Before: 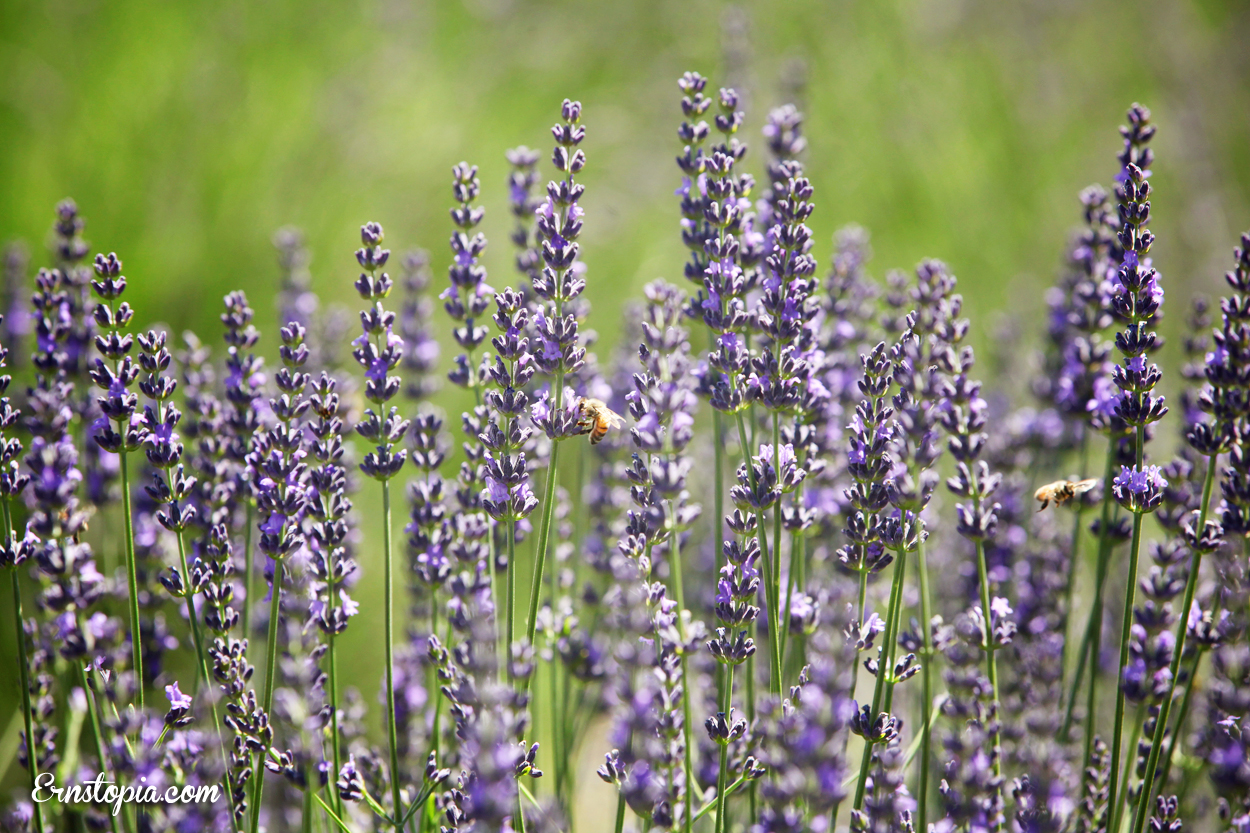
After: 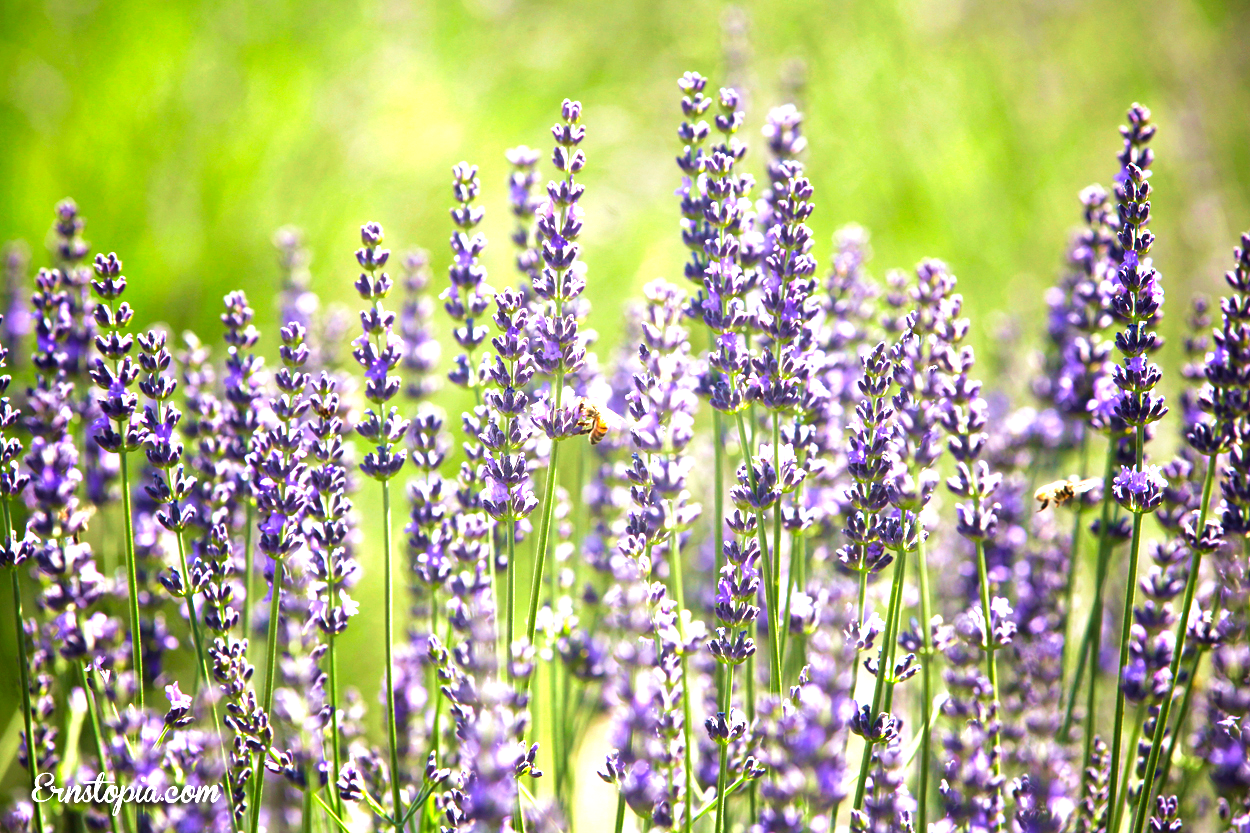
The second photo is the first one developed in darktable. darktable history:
velvia: strength 44.91%
exposure: black level correction 0, exposure 1.106 EV, compensate exposure bias true, compensate highlight preservation false
color balance rgb: power › luminance -8.853%, linear chroma grading › global chroma 15.394%, perceptual saturation grading › global saturation -0.097%
